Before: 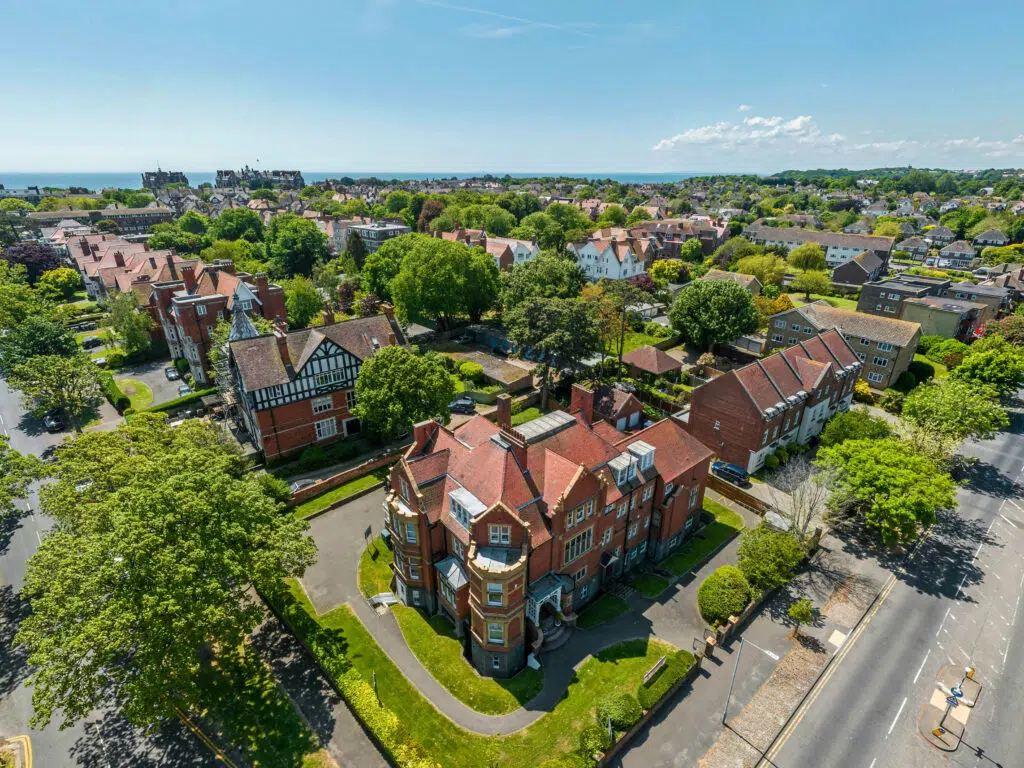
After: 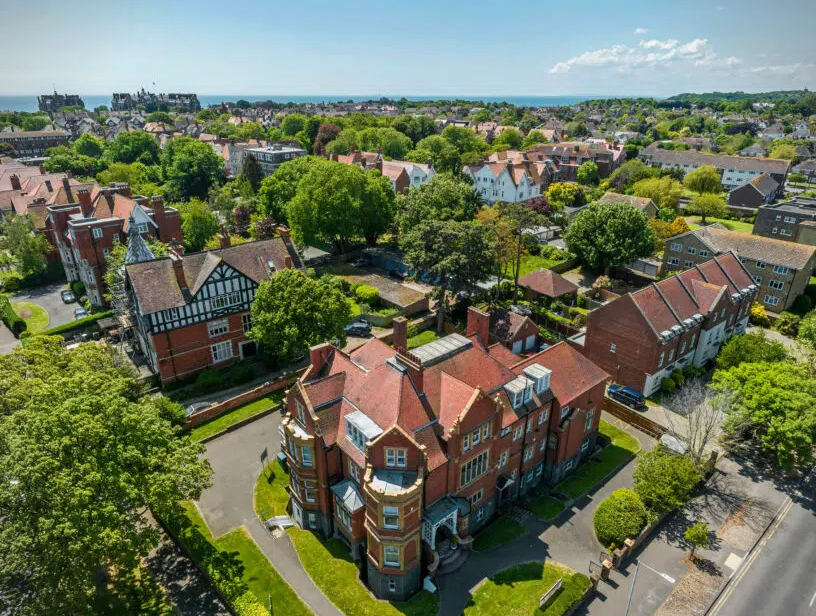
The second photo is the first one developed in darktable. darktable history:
crop and rotate: left 10.17%, top 10.076%, right 10.056%, bottom 9.654%
vignetting: fall-off start 91.57%
